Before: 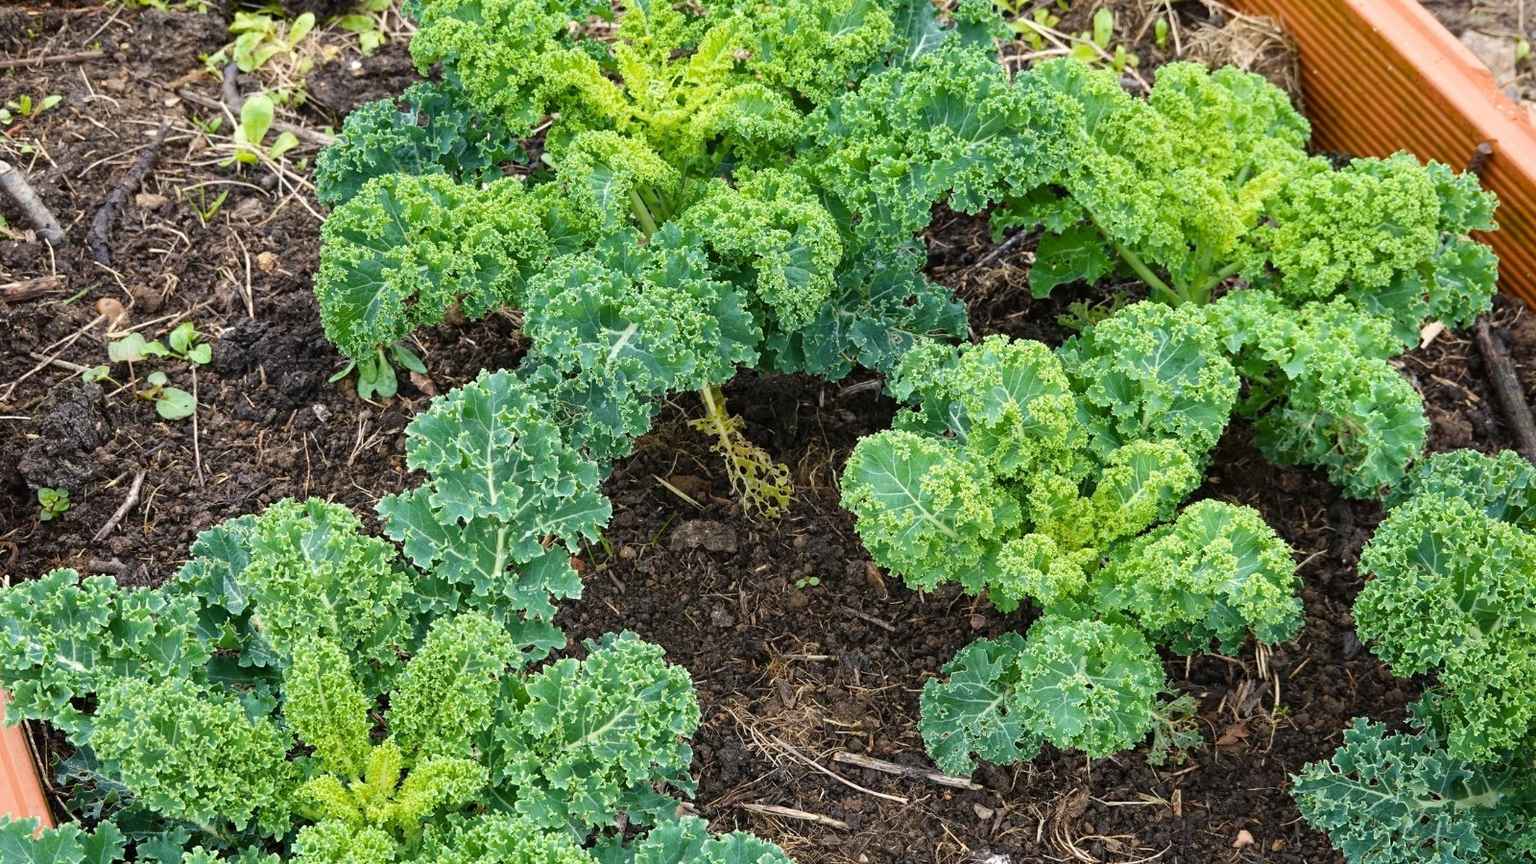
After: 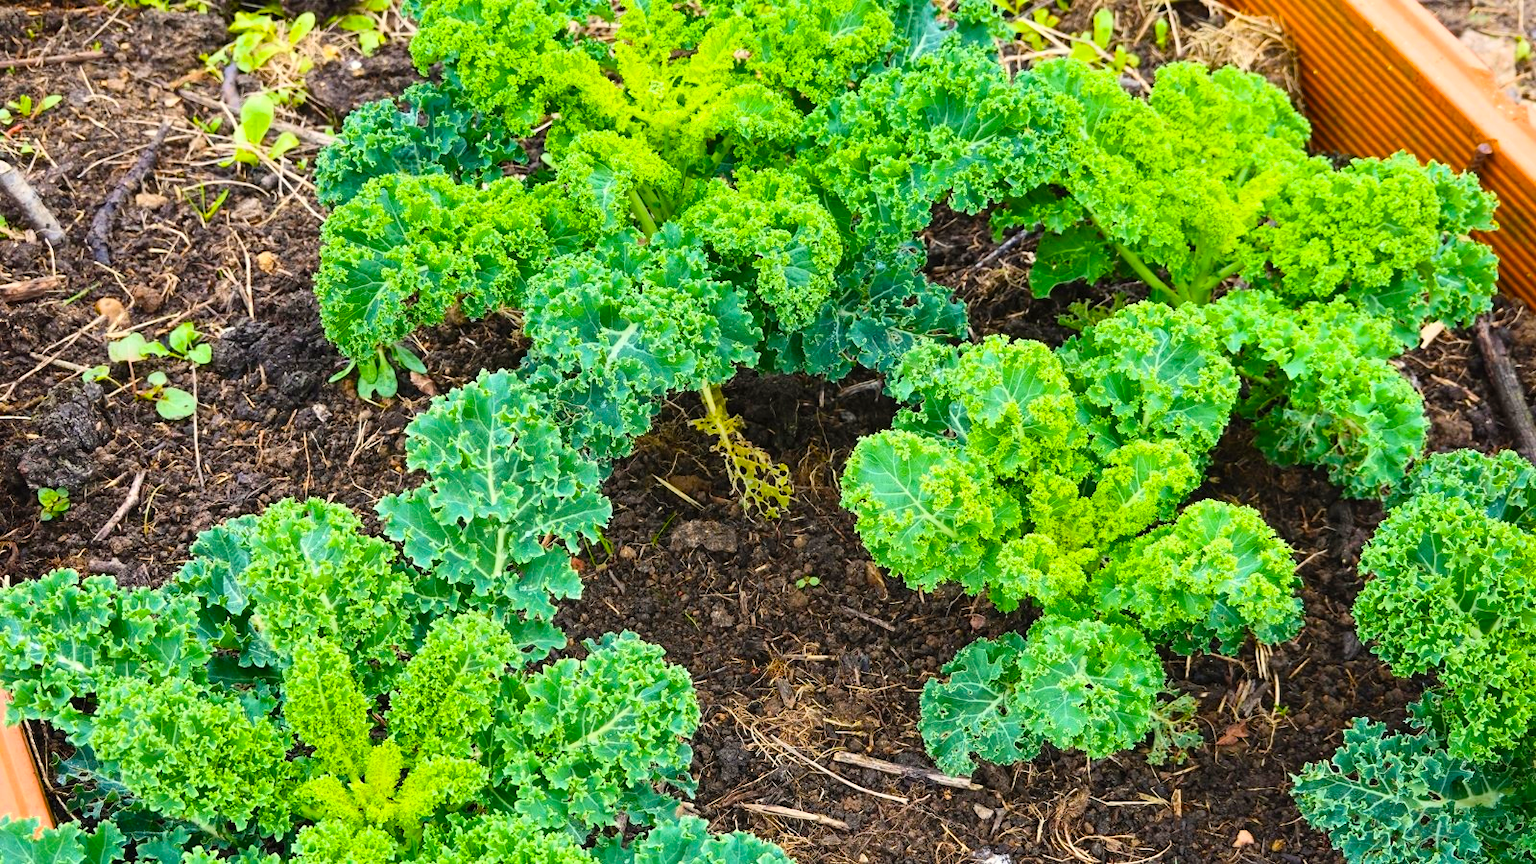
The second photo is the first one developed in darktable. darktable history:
color balance rgb: perceptual saturation grading › global saturation 29.516%, global vibrance 20%
contrast brightness saturation: contrast 0.199, brightness 0.163, saturation 0.229
